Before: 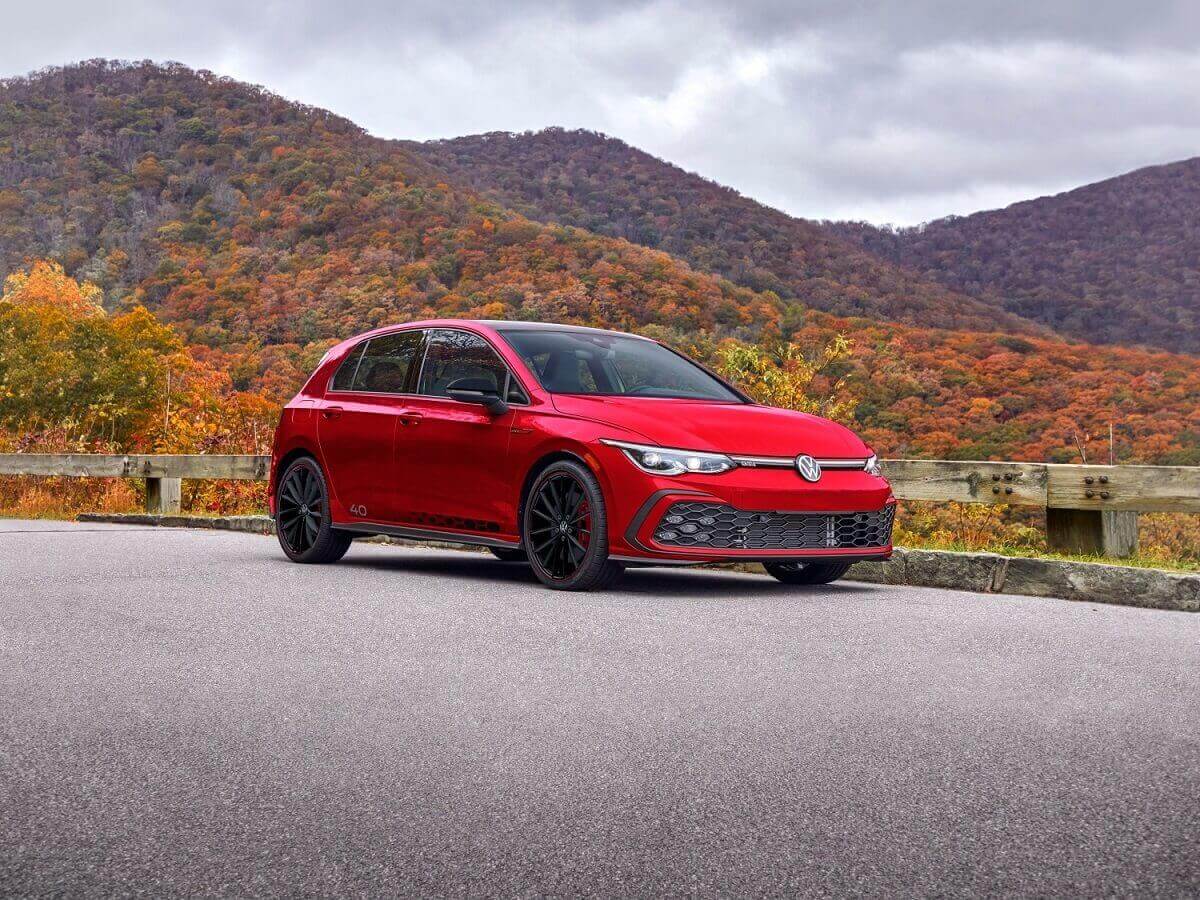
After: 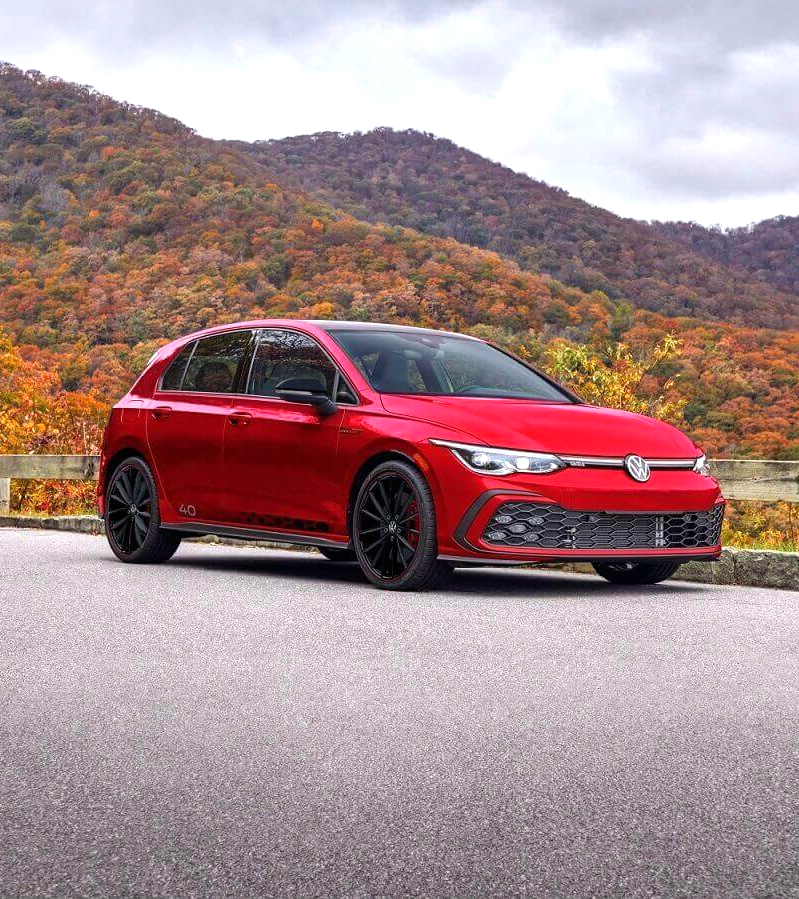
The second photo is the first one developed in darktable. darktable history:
crop and rotate: left 14.303%, right 19.039%
tone equalizer: -8 EV -0.451 EV, -7 EV -0.398 EV, -6 EV -0.355 EV, -5 EV -0.193 EV, -3 EV 0.242 EV, -2 EV 0.318 EV, -1 EV 0.392 EV, +0 EV 0.393 EV
